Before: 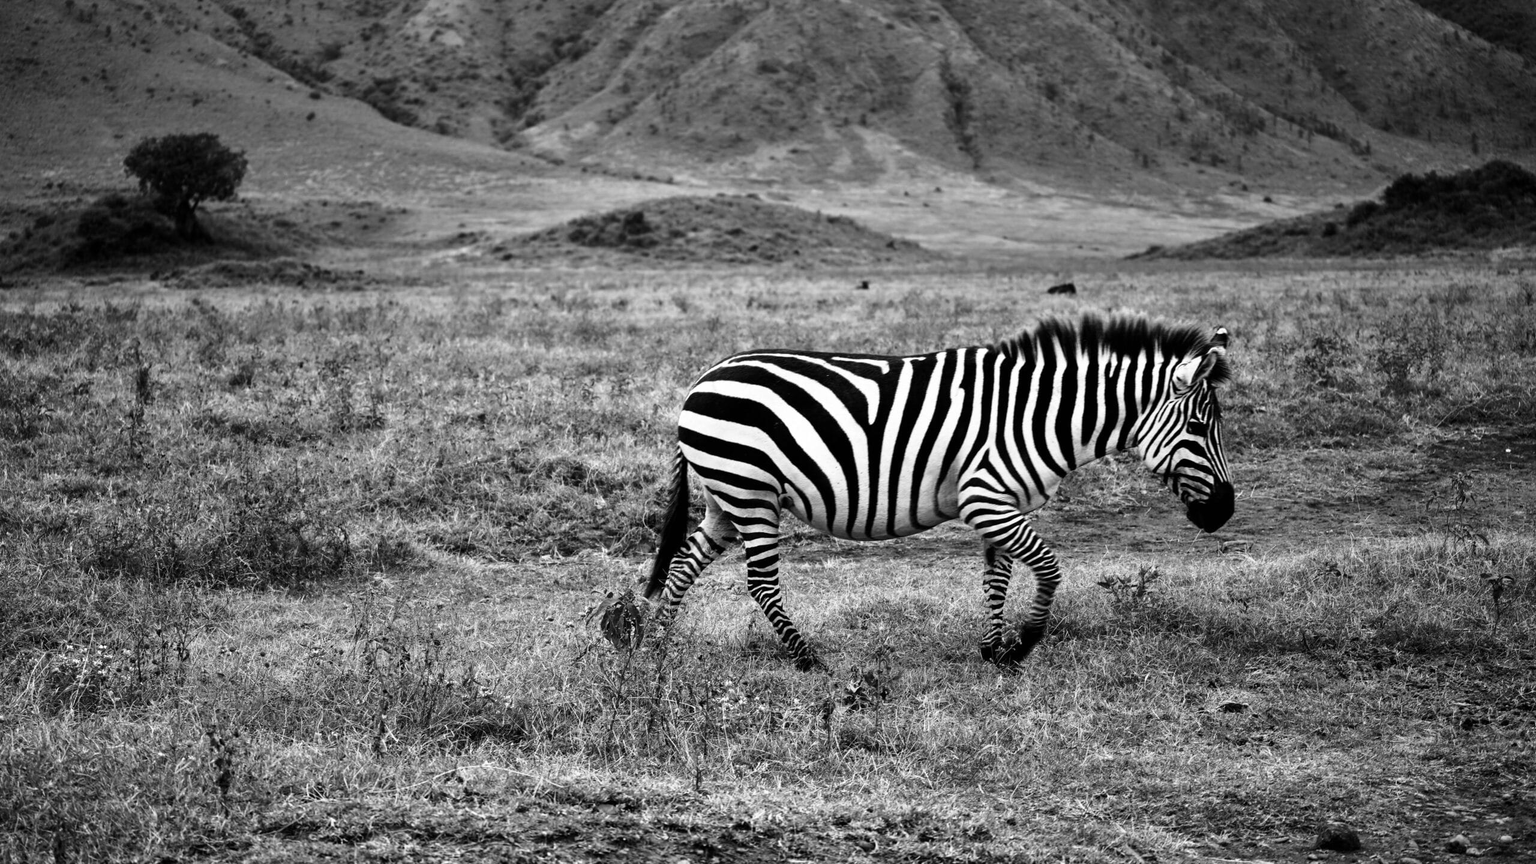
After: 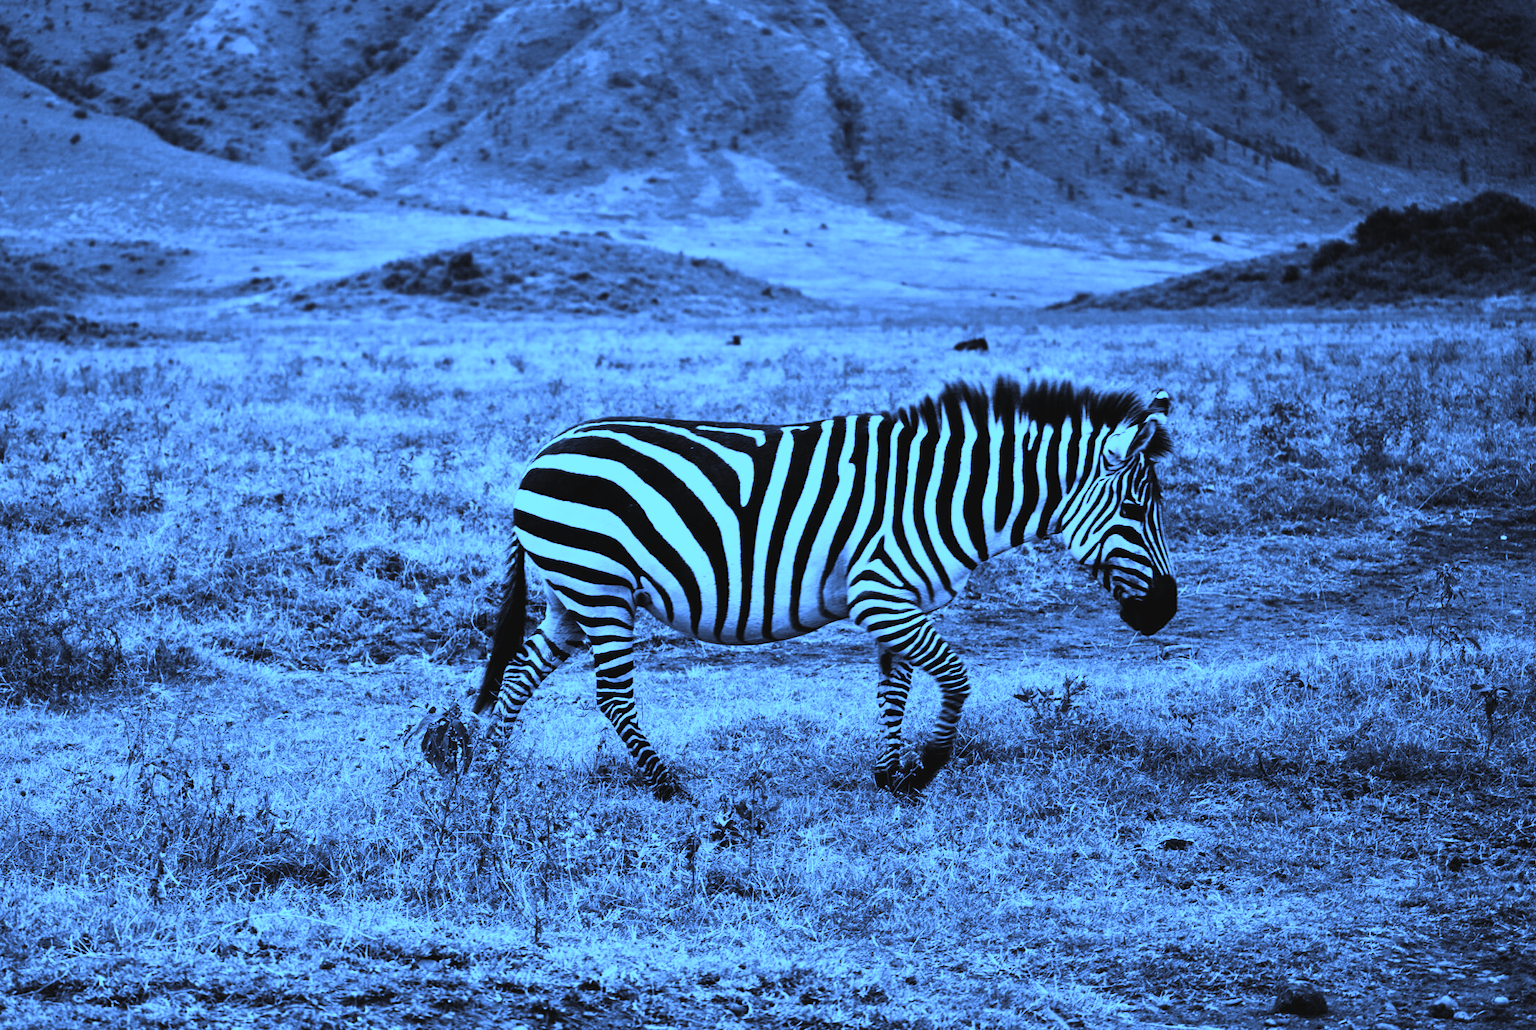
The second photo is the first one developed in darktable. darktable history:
white balance: red 0.766, blue 1.537
crop: left 16.145%
tone curve: curves: ch0 [(0, 0.038) (0.193, 0.212) (0.461, 0.502) (0.634, 0.709) (0.852, 0.89) (1, 0.967)]; ch1 [(0, 0) (0.35, 0.356) (0.45, 0.453) (0.504, 0.503) (0.532, 0.524) (0.558, 0.555) (0.735, 0.762) (1, 1)]; ch2 [(0, 0) (0.281, 0.266) (0.456, 0.469) (0.5, 0.5) (0.533, 0.545) (0.606, 0.598) (0.646, 0.654) (1, 1)], color space Lab, independent channels, preserve colors none
color balance rgb: perceptual saturation grading › global saturation 30%, global vibrance 20%
